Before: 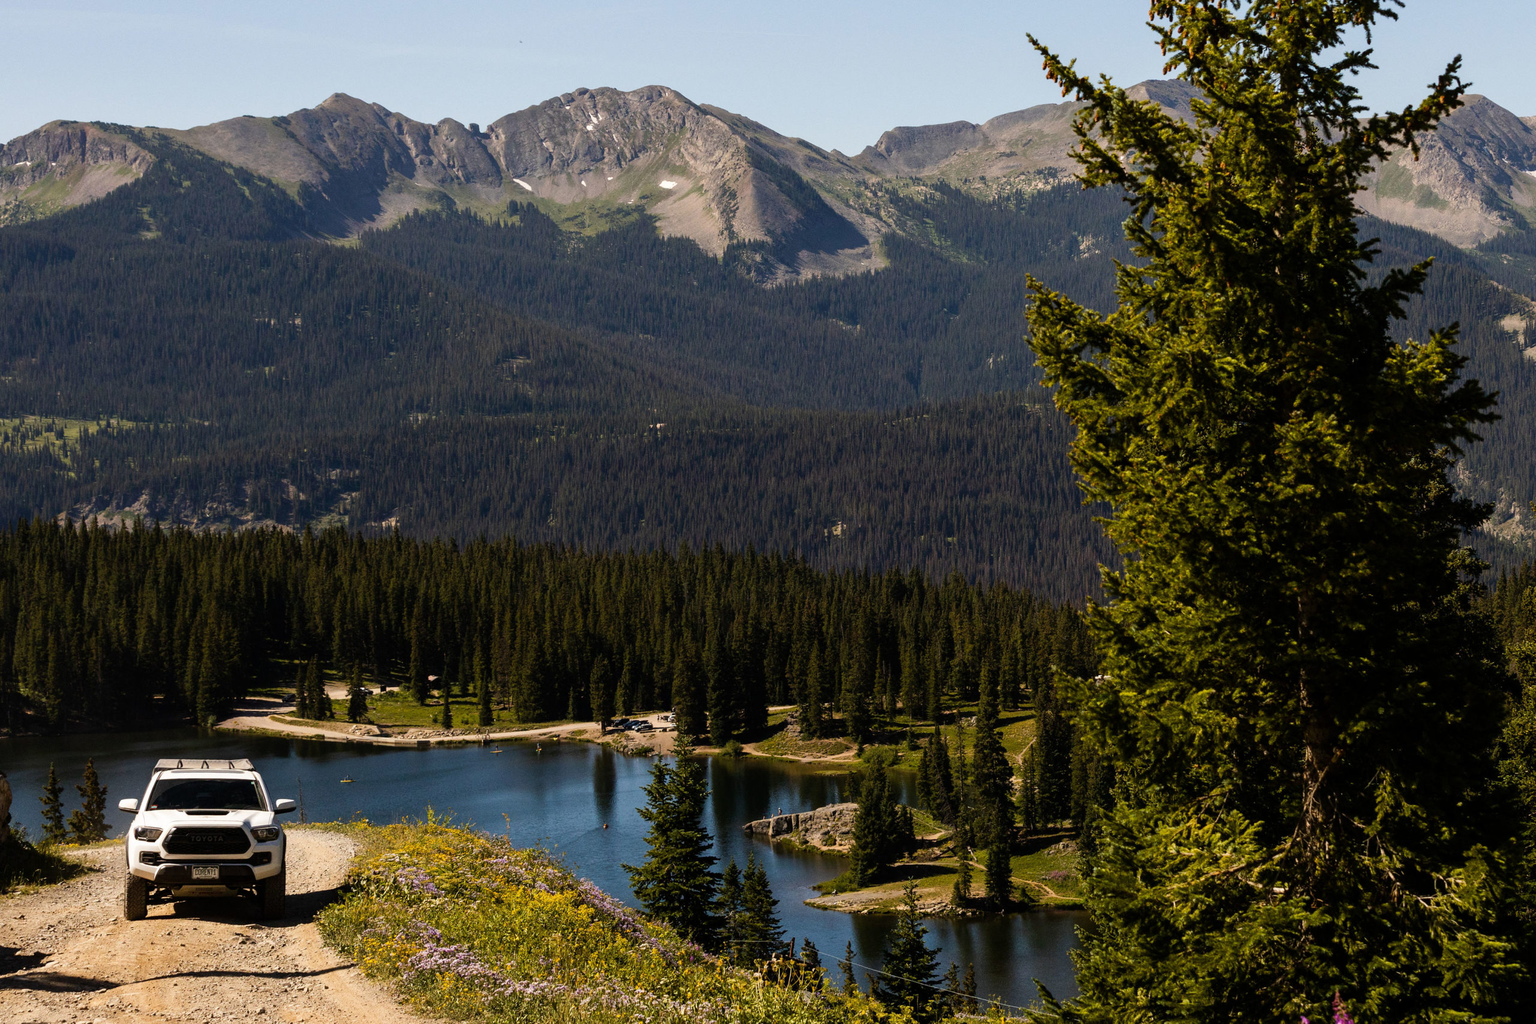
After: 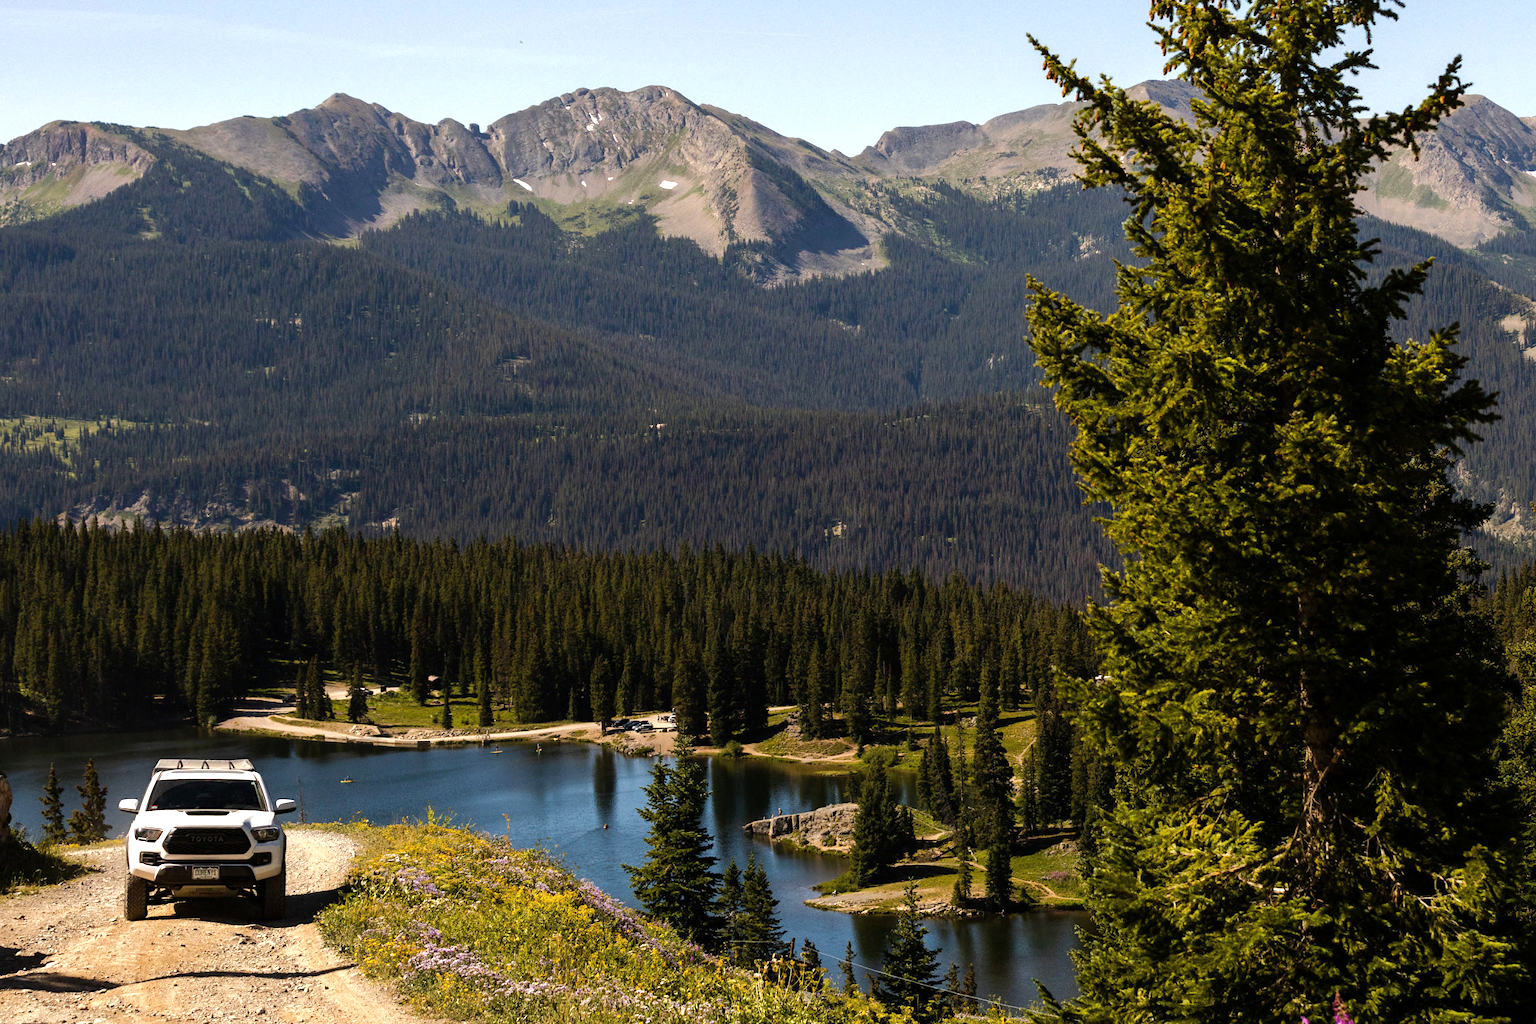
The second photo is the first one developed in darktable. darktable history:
tone curve: curves: ch0 [(0, 0) (0.003, 0.003) (0.011, 0.011) (0.025, 0.025) (0.044, 0.044) (0.069, 0.068) (0.1, 0.098) (0.136, 0.134) (0.177, 0.175) (0.224, 0.221) (0.277, 0.273) (0.335, 0.33) (0.399, 0.393) (0.468, 0.461) (0.543, 0.534) (0.623, 0.614) (0.709, 0.69) (0.801, 0.752) (0.898, 0.835) (1, 1)], color space Lab, linked channels, preserve colors none
exposure: exposure 0.567 EV, compensate highlight preservation false
